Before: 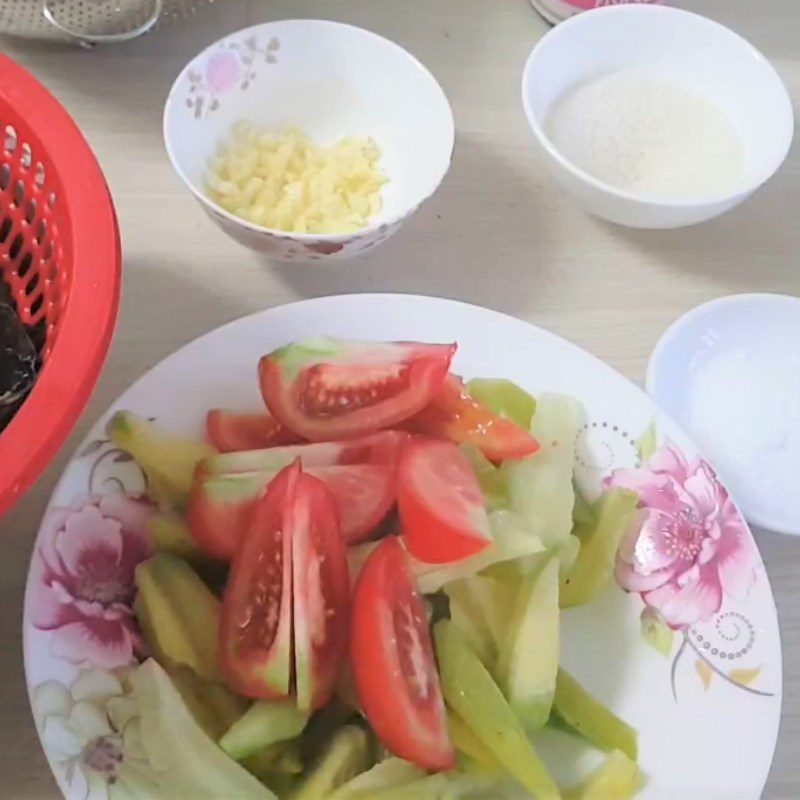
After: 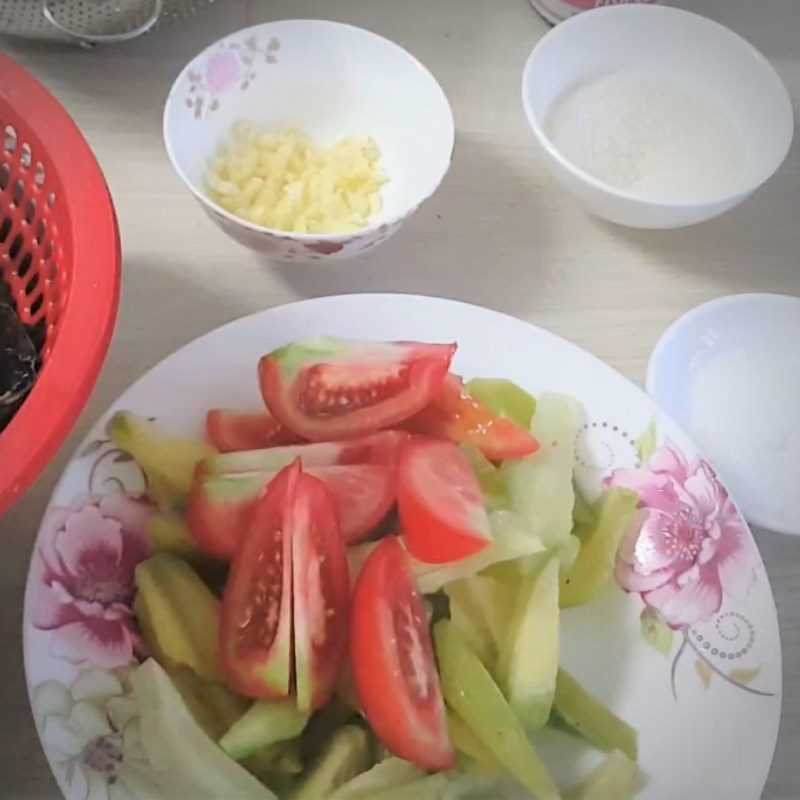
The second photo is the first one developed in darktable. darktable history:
vignetting: center (-0.123, -0.004)
